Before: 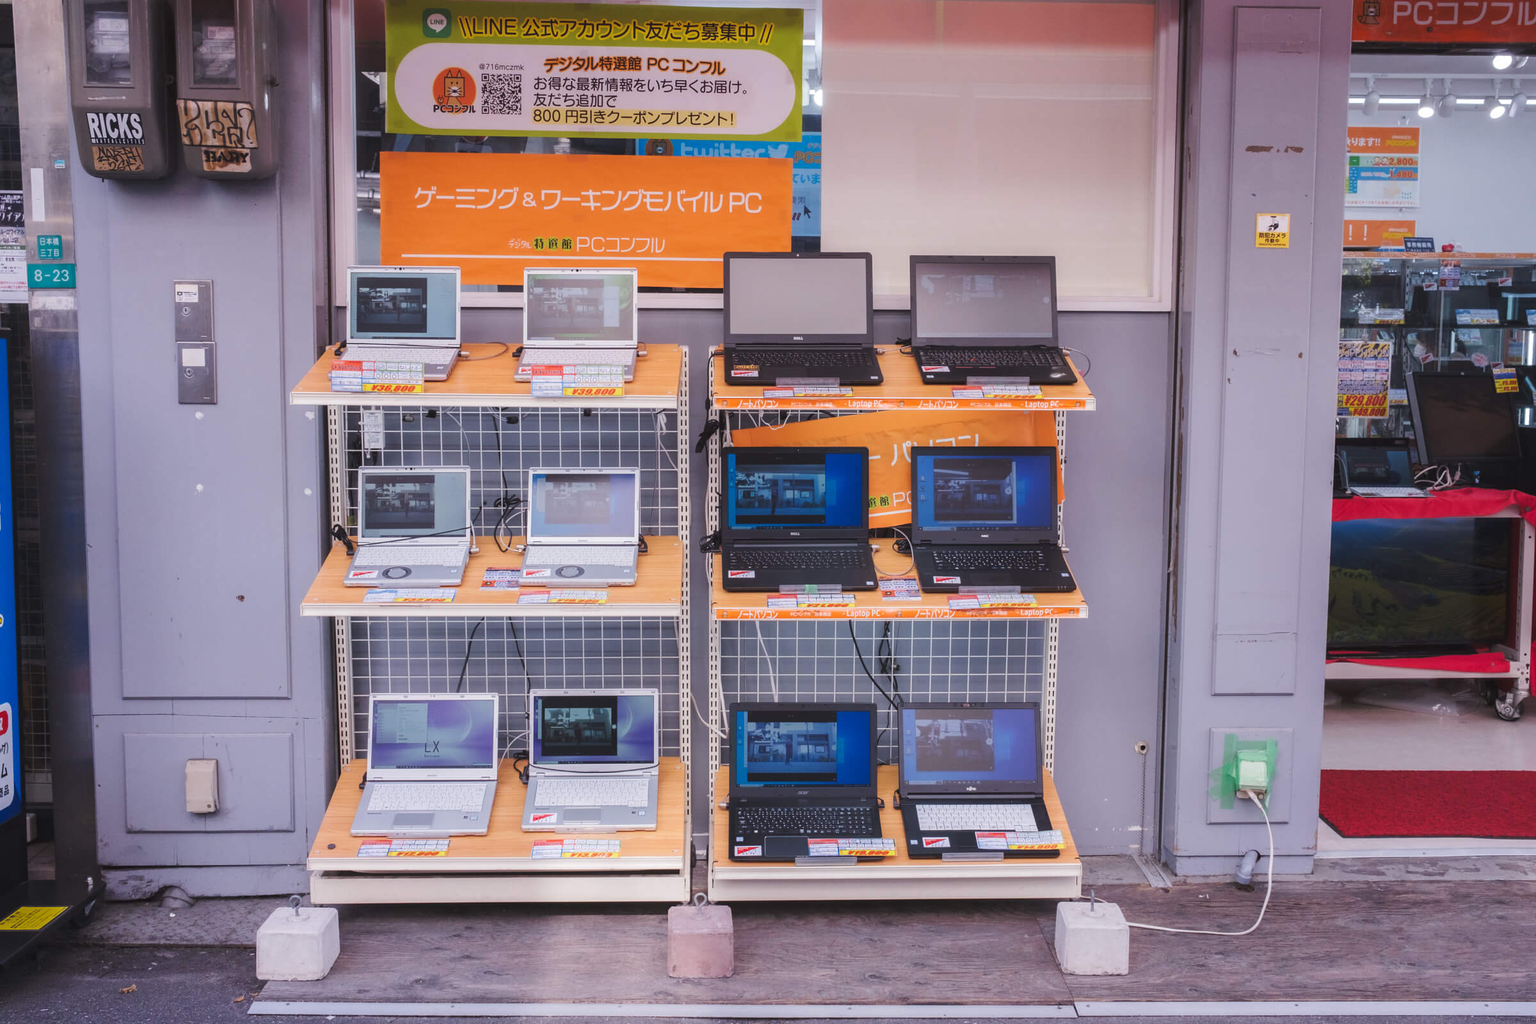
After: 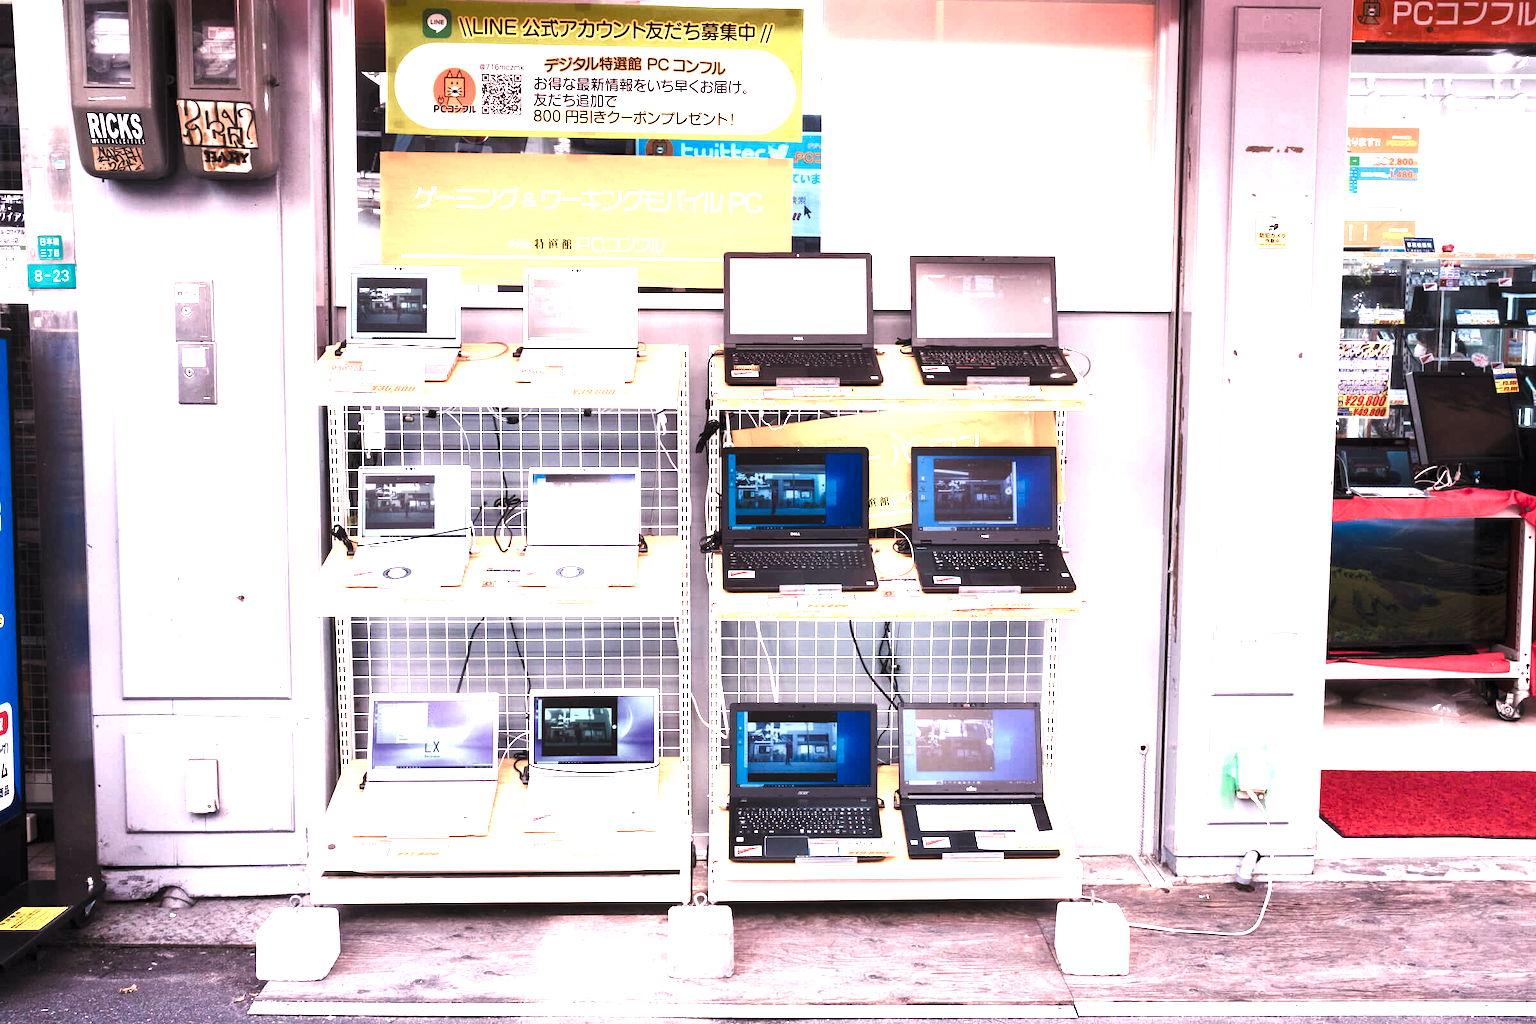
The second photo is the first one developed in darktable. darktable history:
color calibration: illuminant as shot in camera, x 0.37, y 0.382, temperature 4313.32 K
white balance: red 1.123, blue 0.83
exposure: black level correction 0, exposure 1.55 EV, compensate exposure bias true, compensate highlight preservation false
color balance rgb: perceptual saturation grading › highlights -29.58%, perceptual saturation grading › mid-tones 29.47%, perceptual saturation grading › shadows 59.73%, perceptual brilliance grading › global brilliance -17.79%, perceptual brilliance grading › highlights 28.73%, global vibrance 15.44%
levels: levels [0.116, 0.574, 1]
